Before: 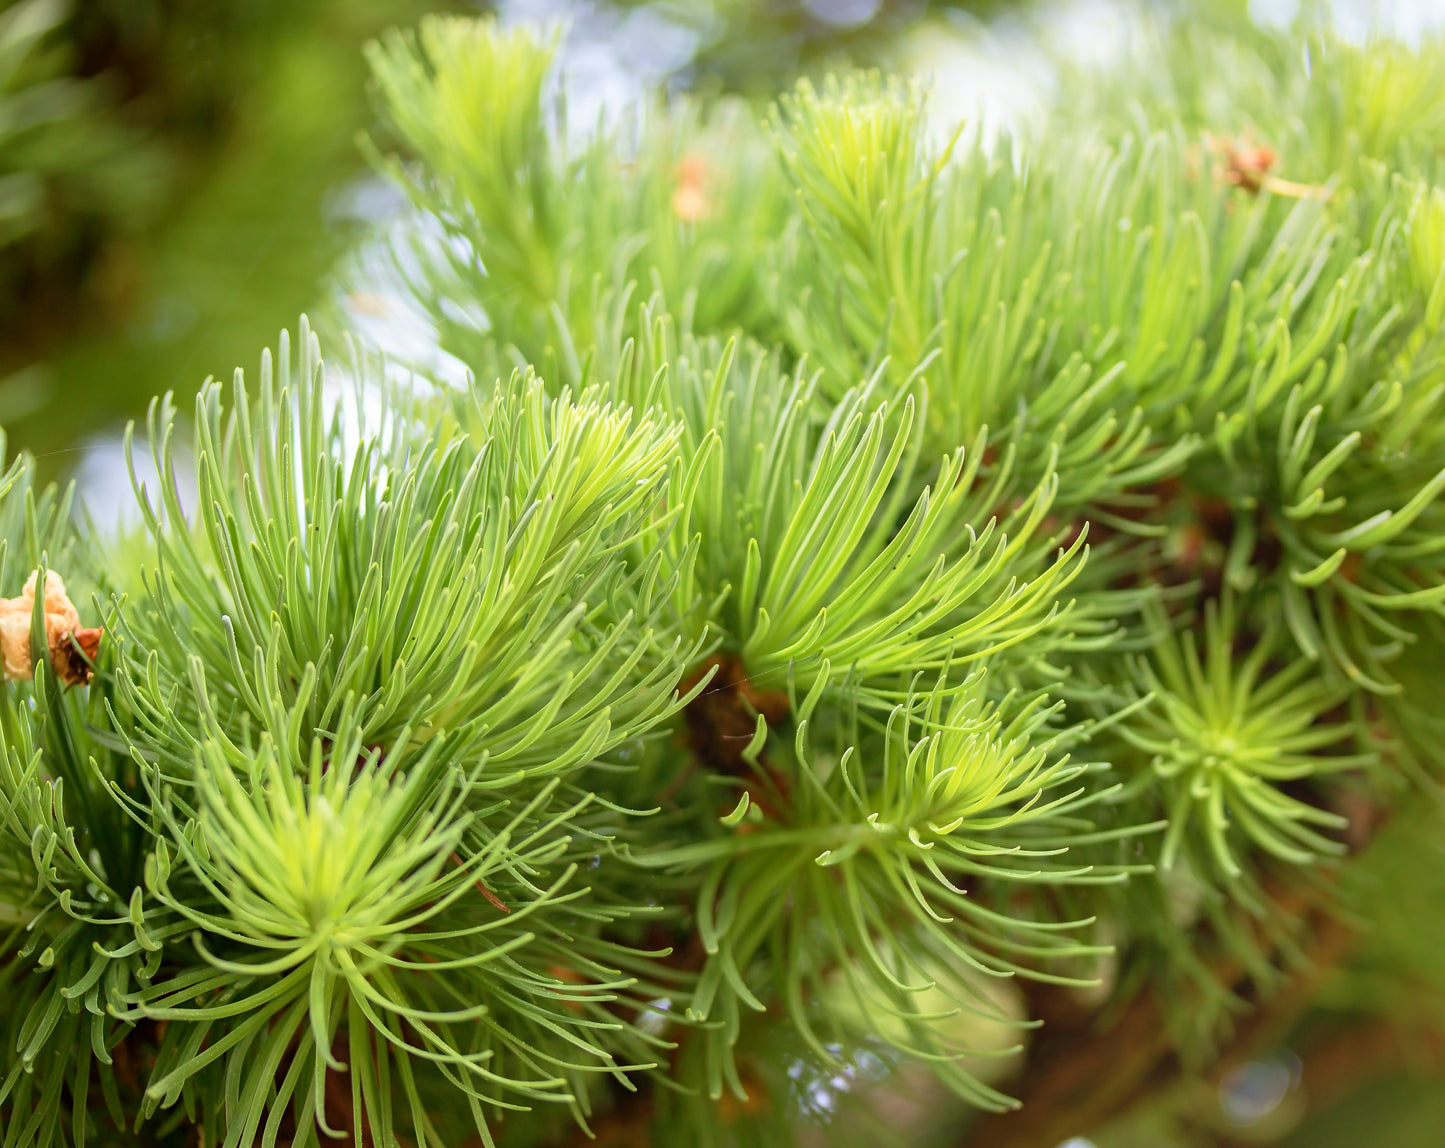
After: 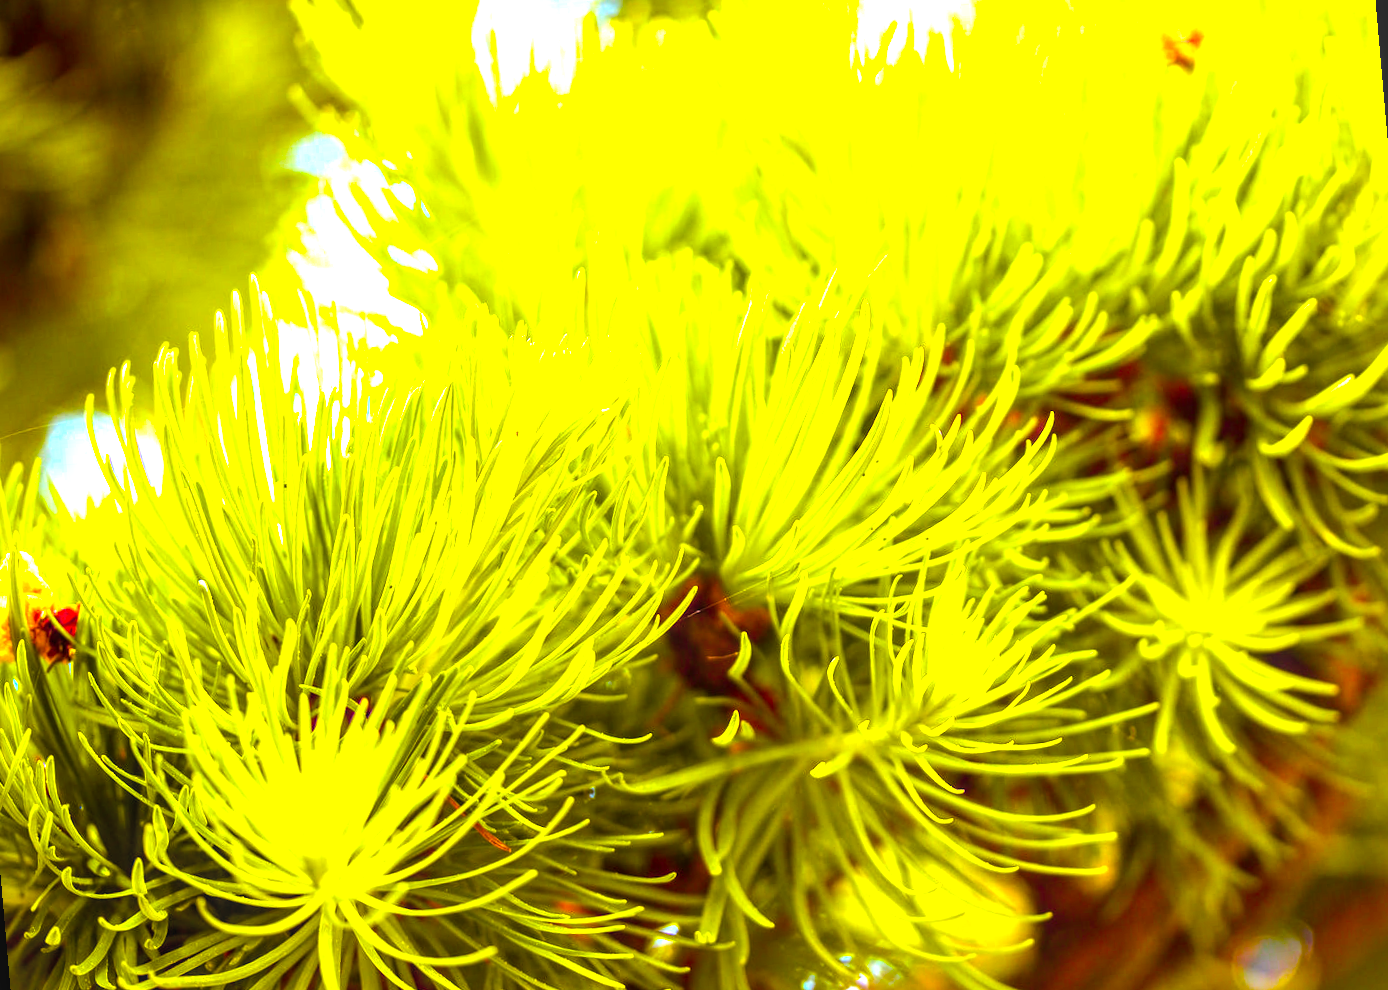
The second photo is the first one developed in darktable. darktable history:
local contrast: on, module defaults
color balance rgb: linear chroma grading › highlights 100%, linear chroma grading › global chroma 23.41%, perceptual saturation grading › global saturation 35.38%, hue shift -10.68°, perceptual brilliance grading › highlights 47.25%, perceptual brilliance grading › mid-tones 22.2%, perceptual brilliance grading › shadows -5.93%
color calibration: output R [0.946, 0.065, -0.013, 0], output G [-0.246, 1.264, -0.017, 0], output B [0.046, -0.098, 1.05, 0], illuminant custom, x 0.344, y 0.359, temperature 5045.54 K
rotate and perspective: rotation -5°, crop left 0.05, crop right 0.952, crop top 0.11, crop bottom 0.89
rgb levels: mode RGB, independent channels, levels [[0, 0.474, 1], [0, 0.5, 1], [0, 0.5, 1]]
